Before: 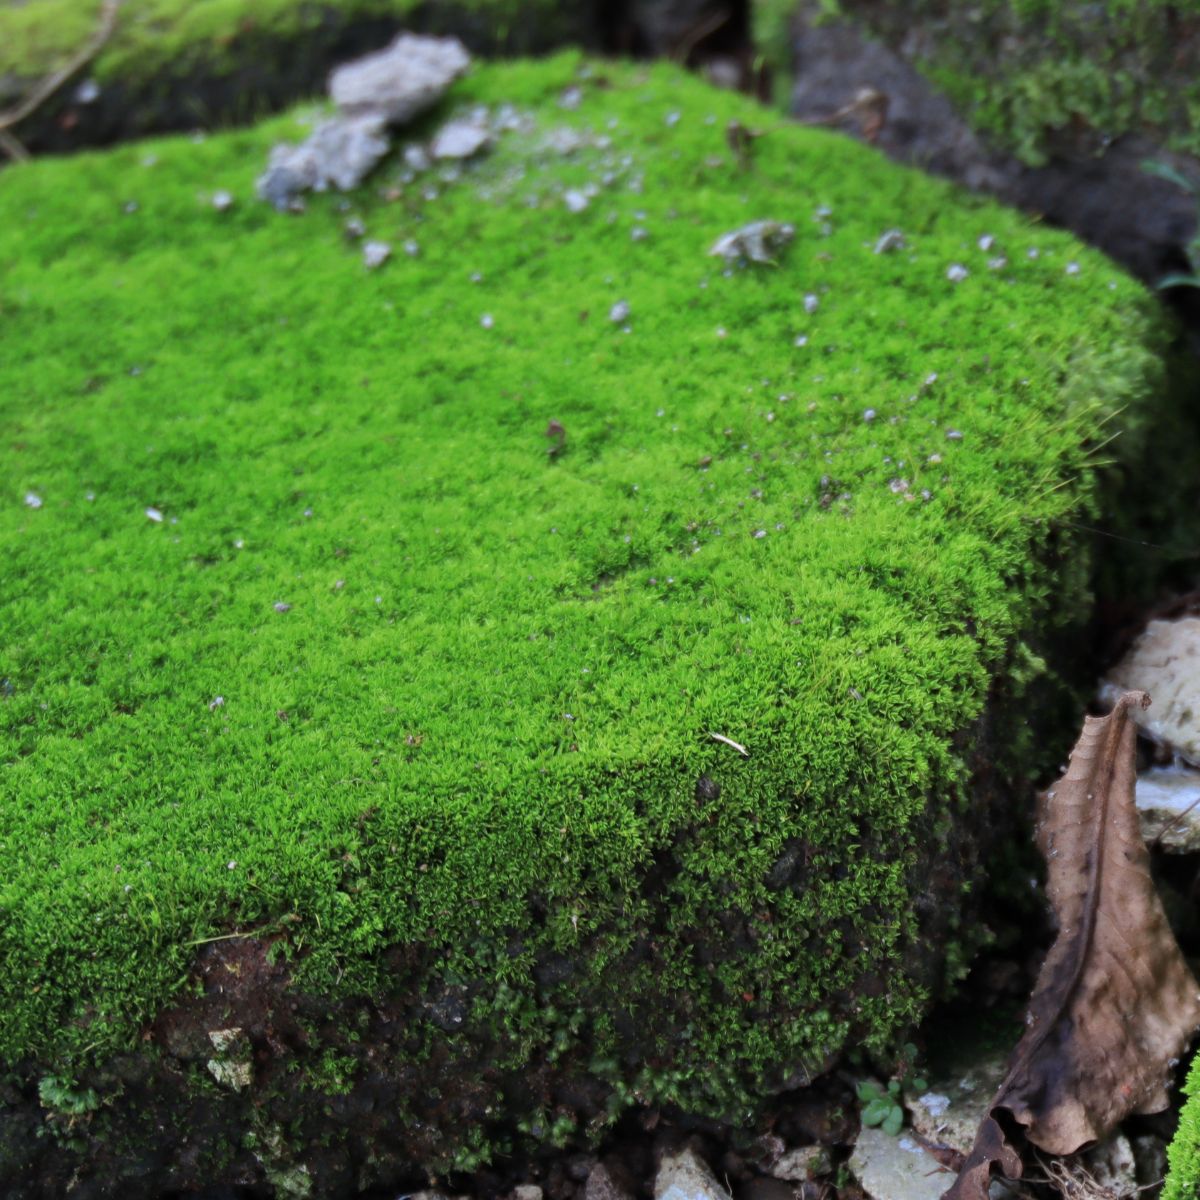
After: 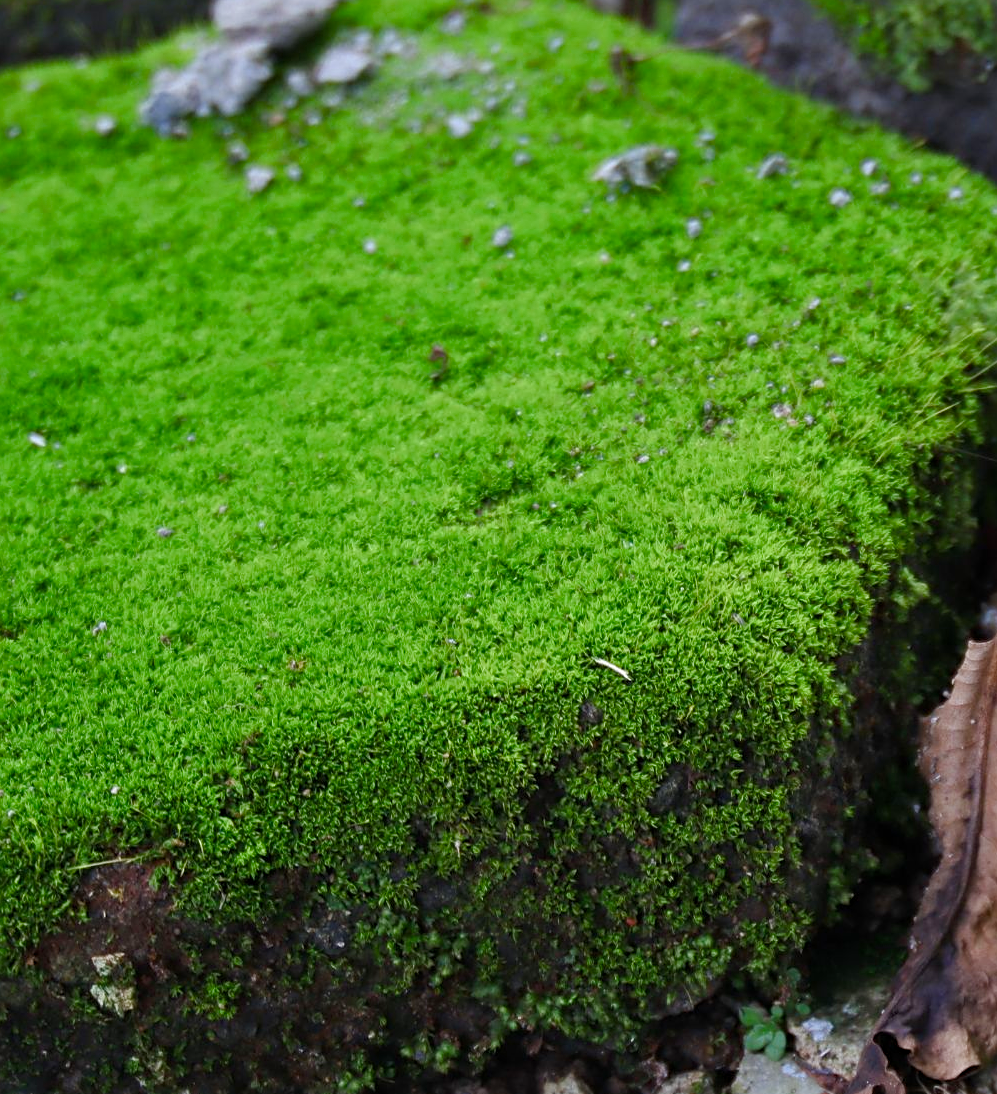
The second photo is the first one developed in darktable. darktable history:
crop: left 9.763%, top 6.282%, right 7.097%, bottom 2.541%
sharpen: radius 2.493, amount 0.336
color balance rgb: perceptual saturation grading › global saturation 0.112%, perceptual saturation grading › highlights -18.04%, perceptual saturation grading › mid-tones 32.941%, perceptual saturation grading › shadows 50.304%
